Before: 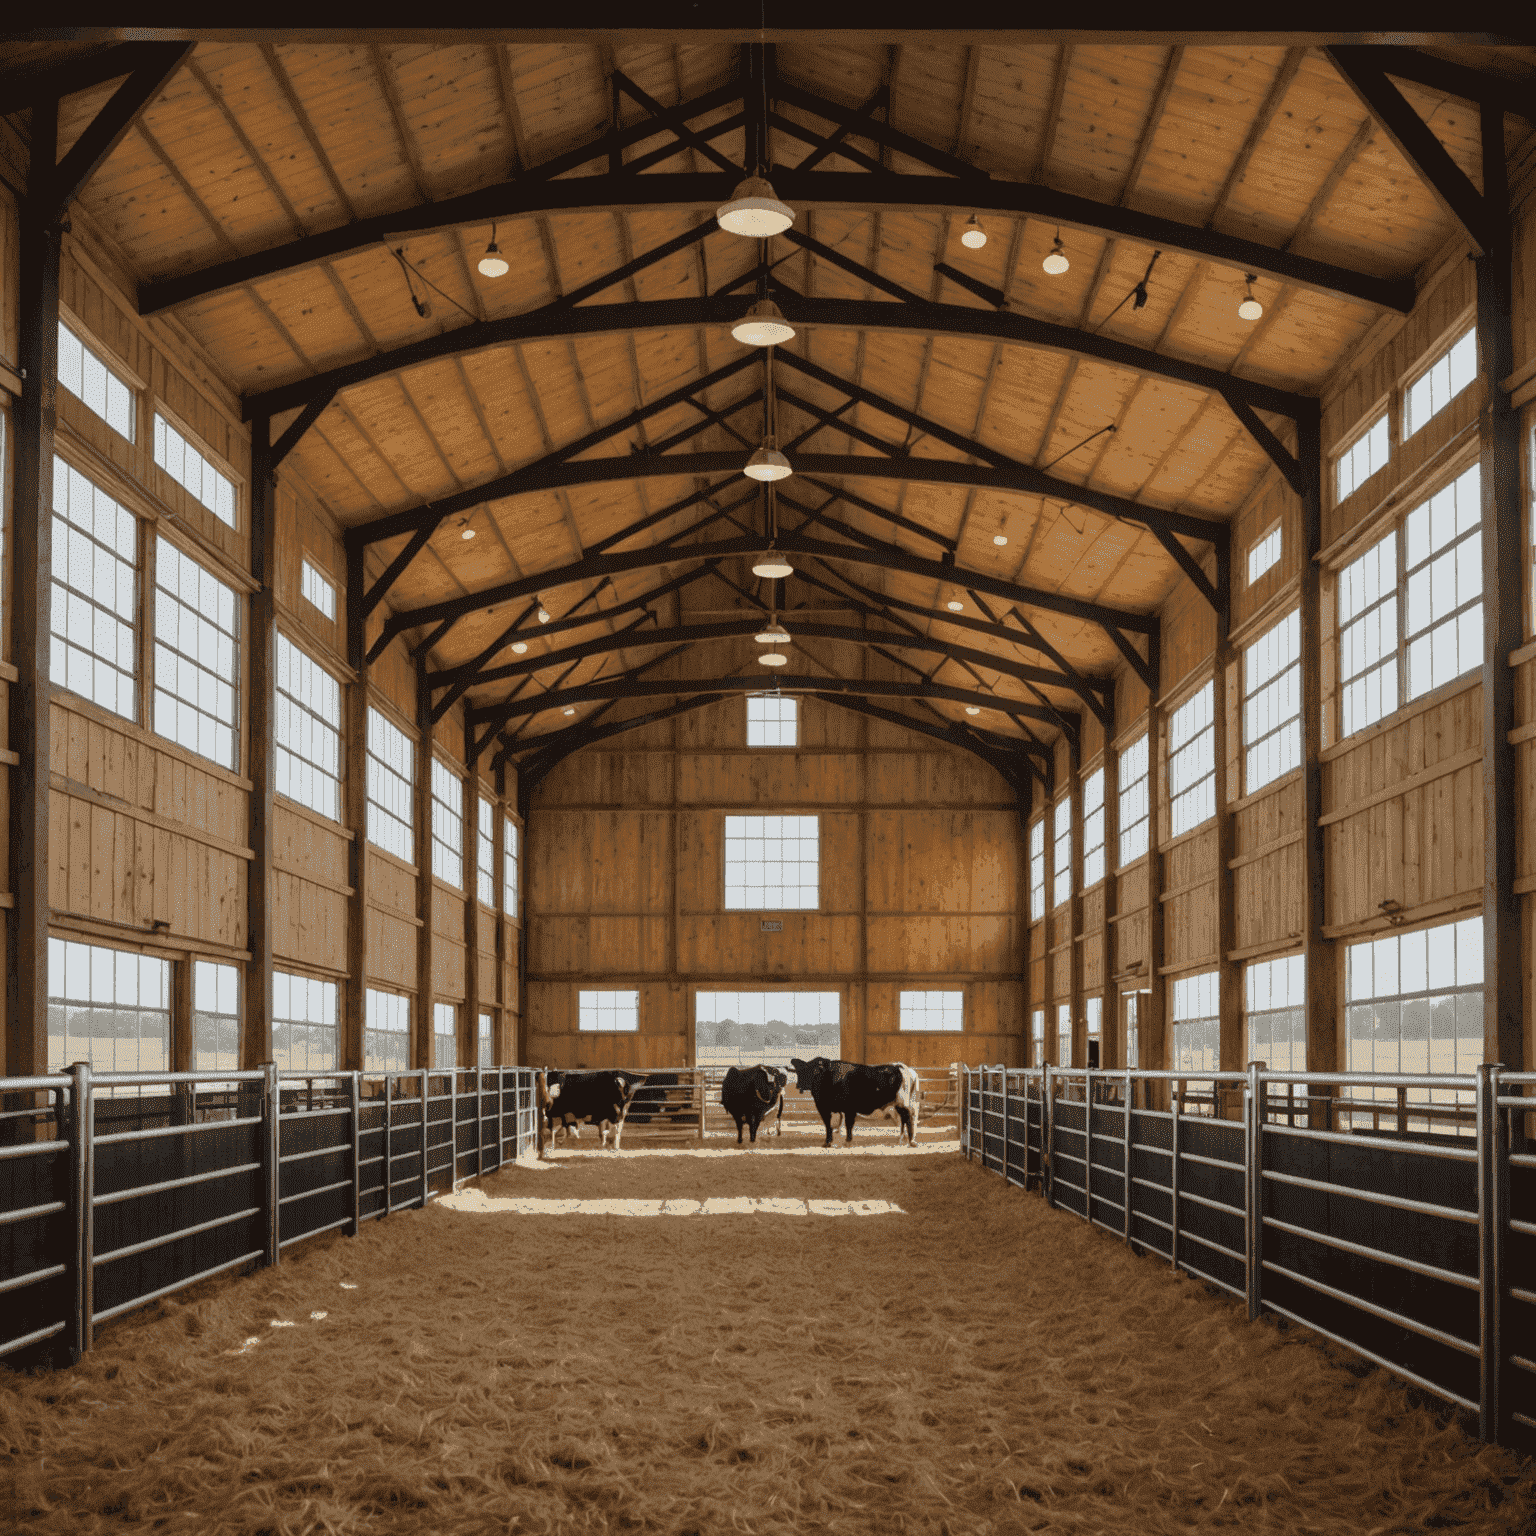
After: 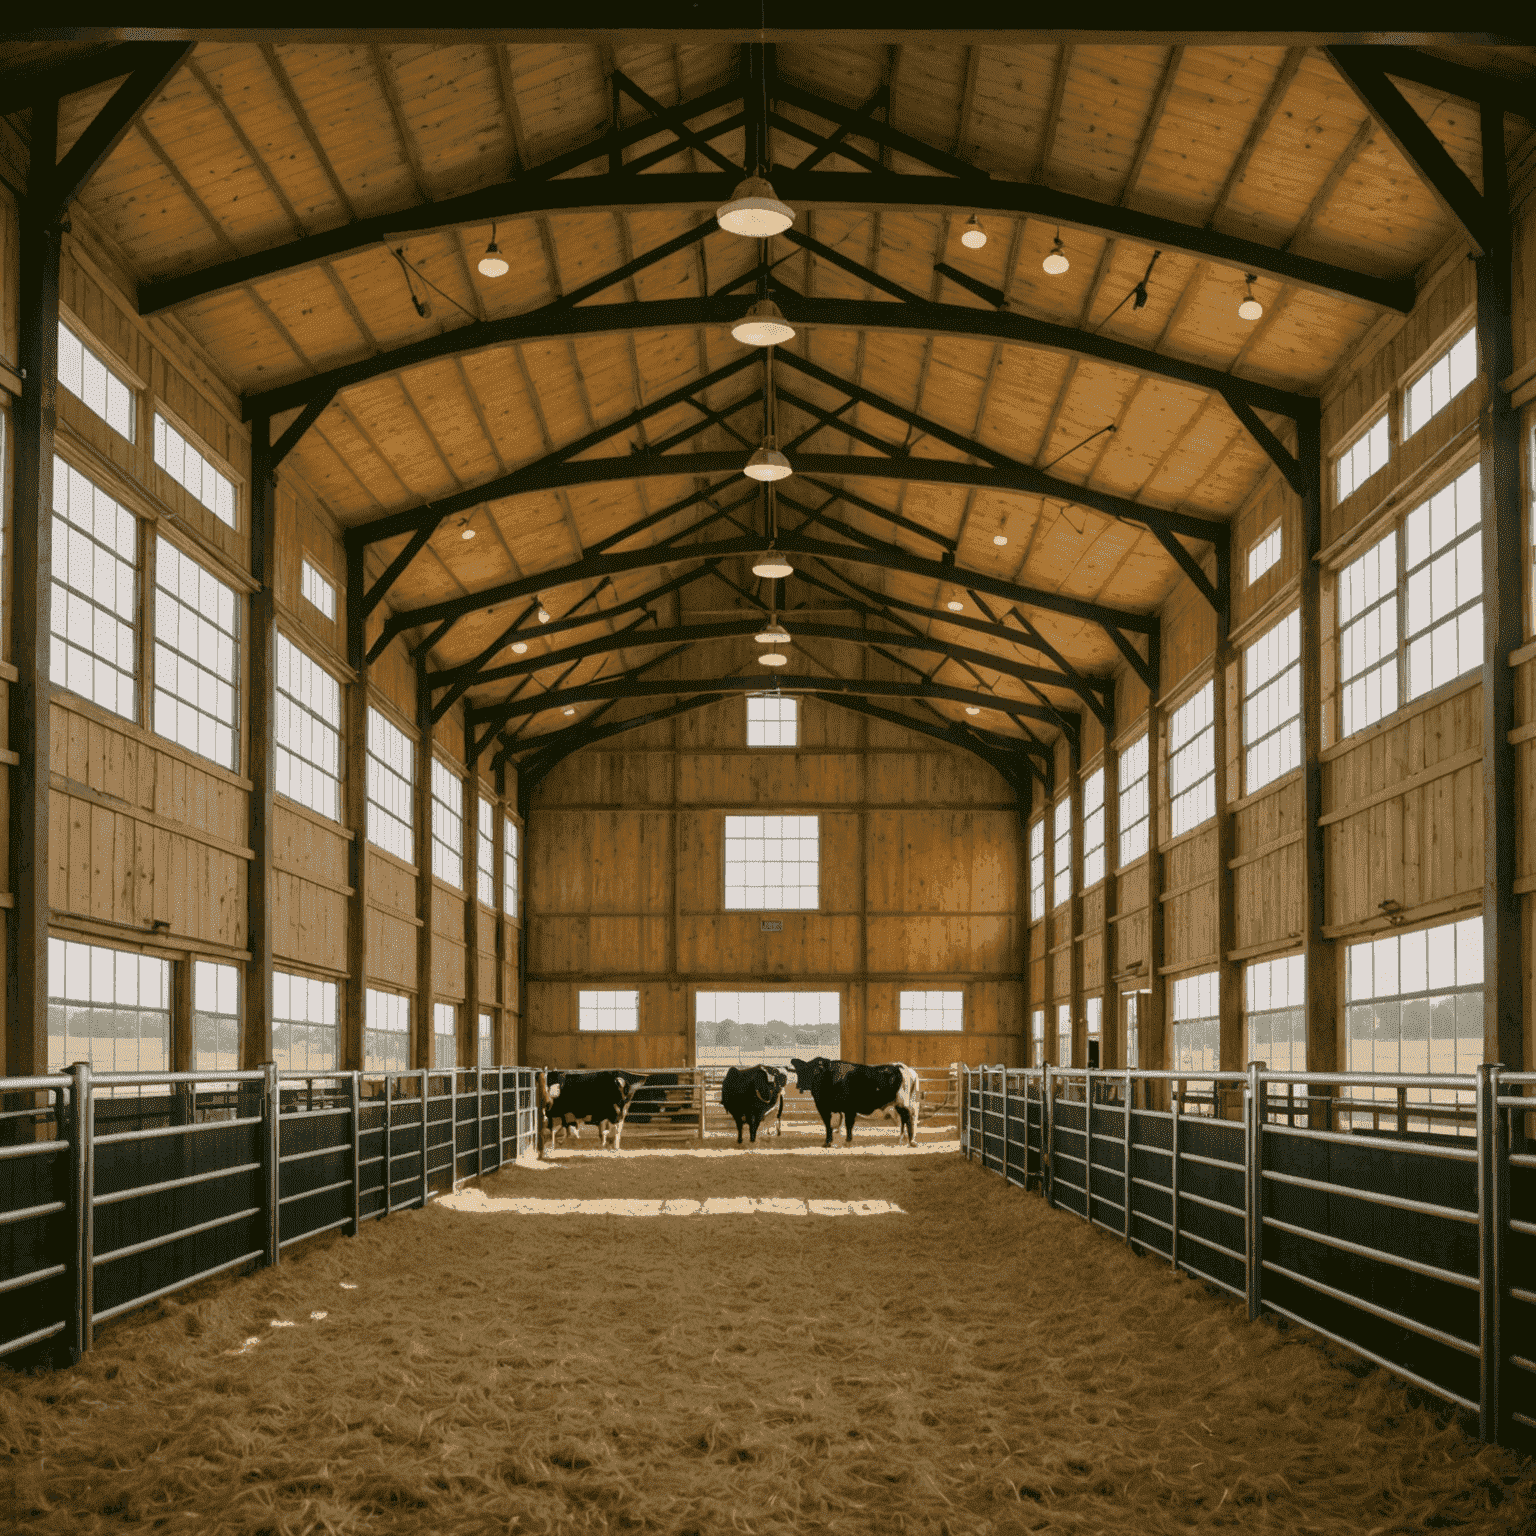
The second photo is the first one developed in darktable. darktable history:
color correction: highlights a* 4.37, highlights b* 4.98, shadows a* -7.8, shadows b* 4.75
